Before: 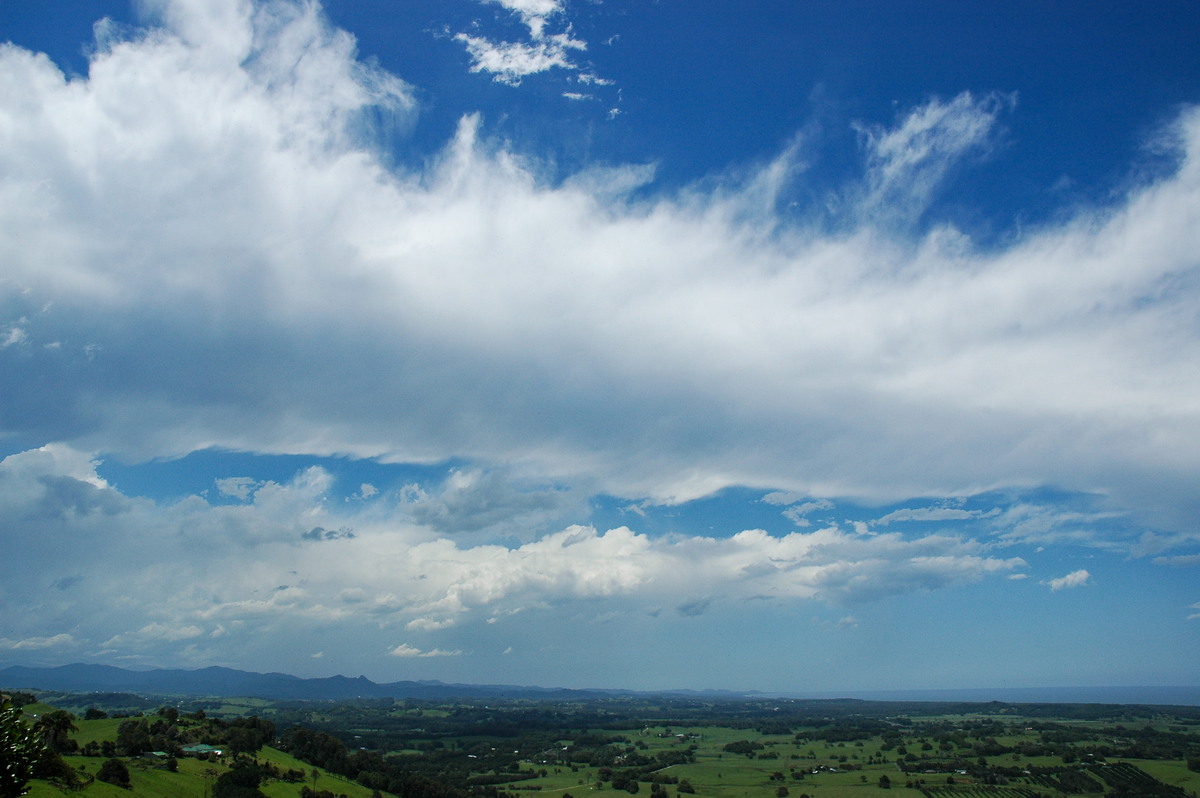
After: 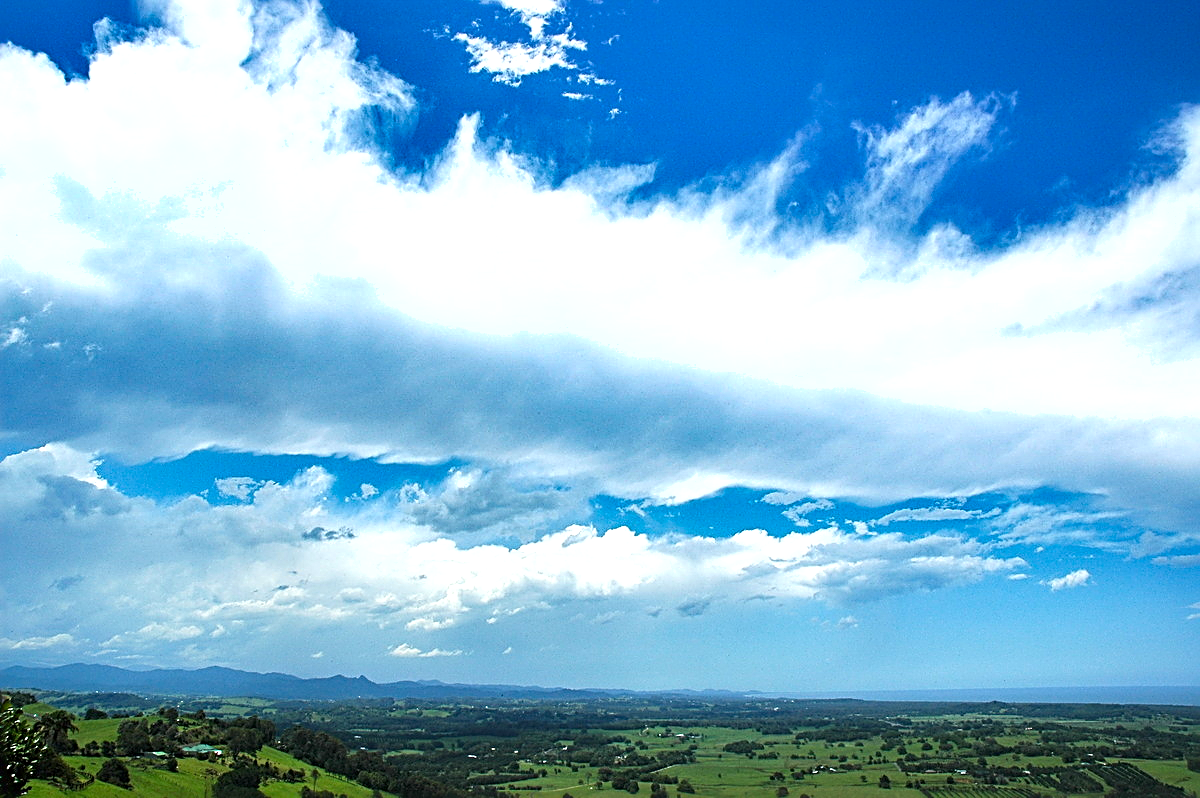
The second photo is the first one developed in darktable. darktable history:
shadows and highlights: highlights color adjustment 55.67%, low approximation 0.01, soften with gaussian
exposure: black level correction 0, exposure 1.001 EV, compensate highlight preservation false
sharpen: radius 2.593, amount 0.696
contrast brightness saturation: contrast 0.039, saturation 0.152
